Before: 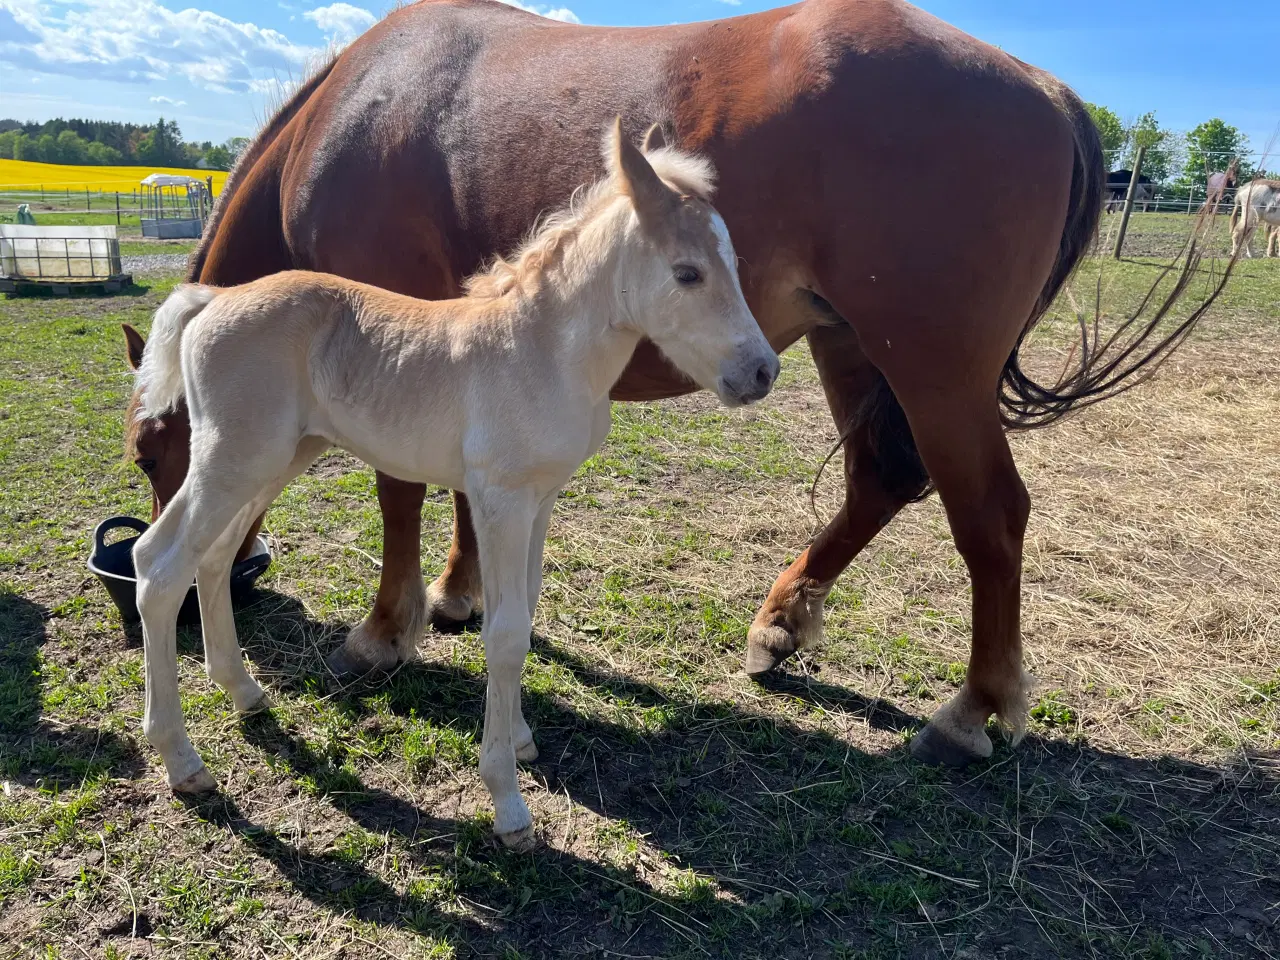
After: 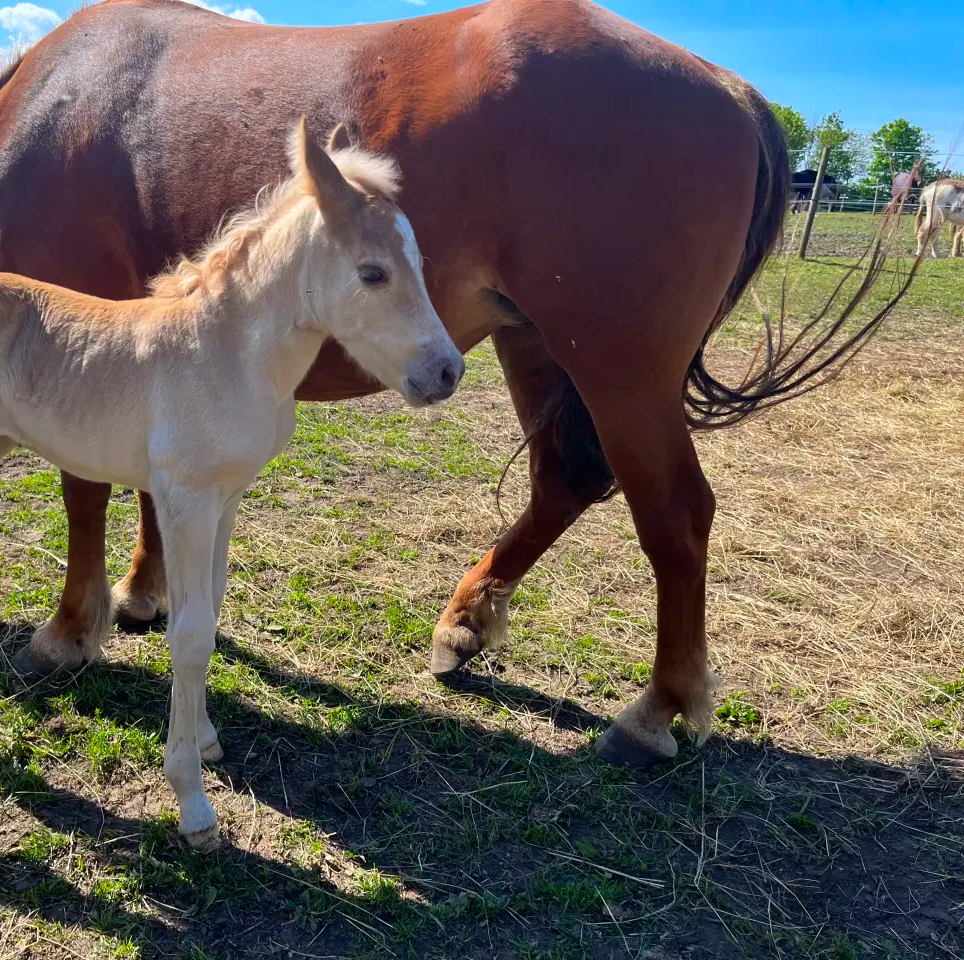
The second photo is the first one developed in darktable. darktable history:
crop and rotate: left 24.612%
color correction: highlights b* -0.017, saturation 1.34
